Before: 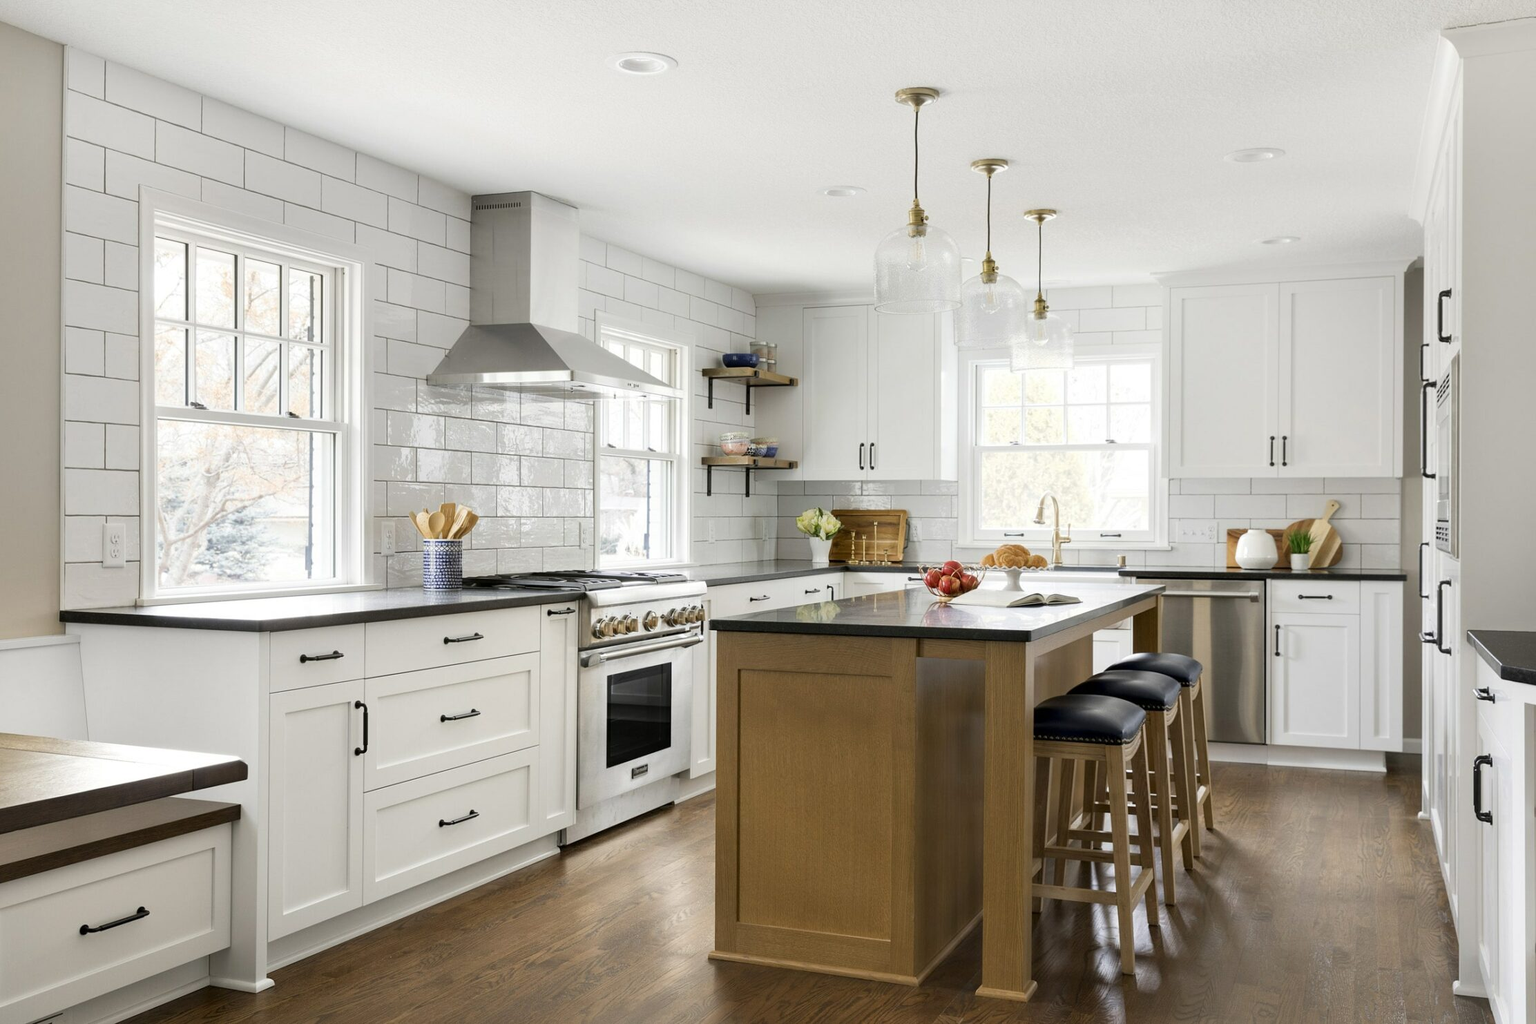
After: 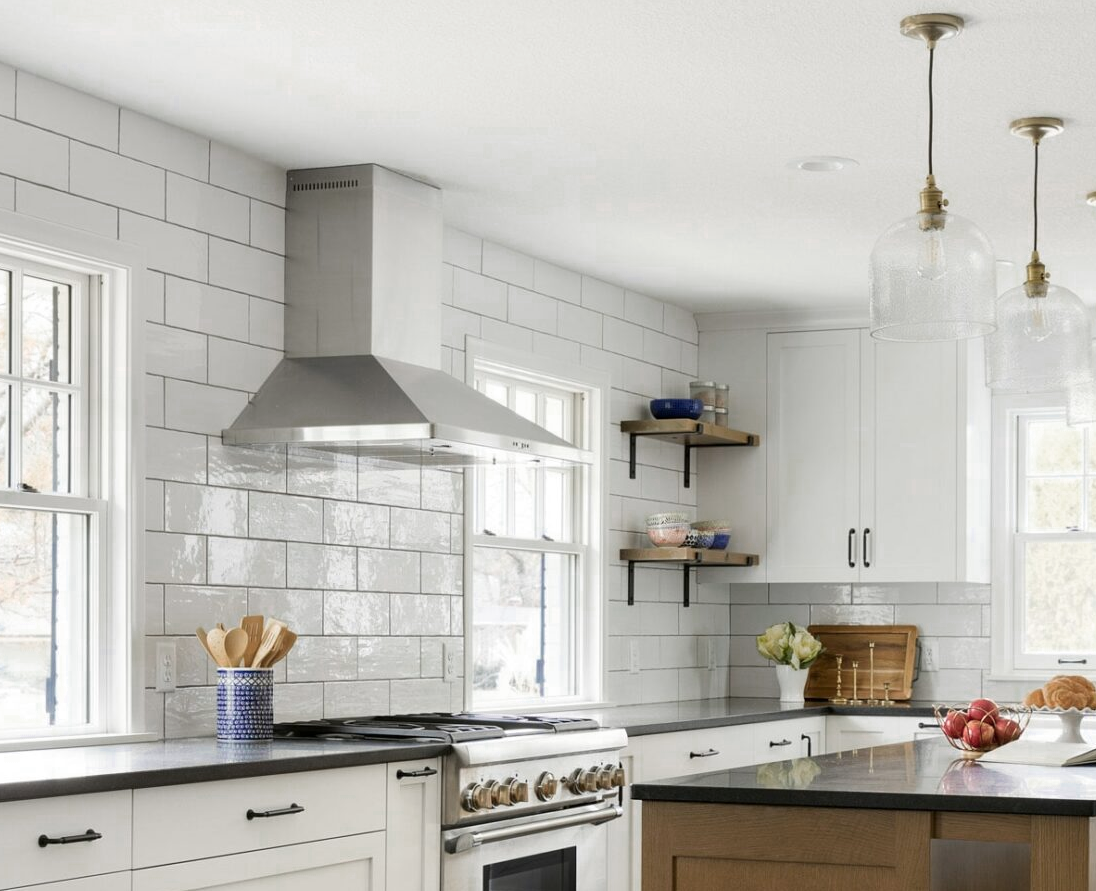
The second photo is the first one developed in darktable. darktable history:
color zones: curves: ch0 [(0, 0.553) (0.123, 0.58) (0.23, 0.419) (0.468, 0.155) (0.605, 0.132) (0.723, 0.063) (0.833, 0.172) (0.921, 0.468)]; ch1 [(0.025, 0.645) (0.229, 0.584) (0.326, 0.551) (0.537, 0.446) (0.599, 0.911) (0.708, 1) (0.805, 0.944)]; ch2 [(0.086, 0.468) (0.254, 0.464) (0.638, 0.564) (0.702, 0.592) (0.768, 0.564)]
crop: left 17.835%, top 7.675%, right 32.881%, bottom 32.213%
contrast brightness saturation: contrast 0.06, brightness -0.01, saturation -0.23
